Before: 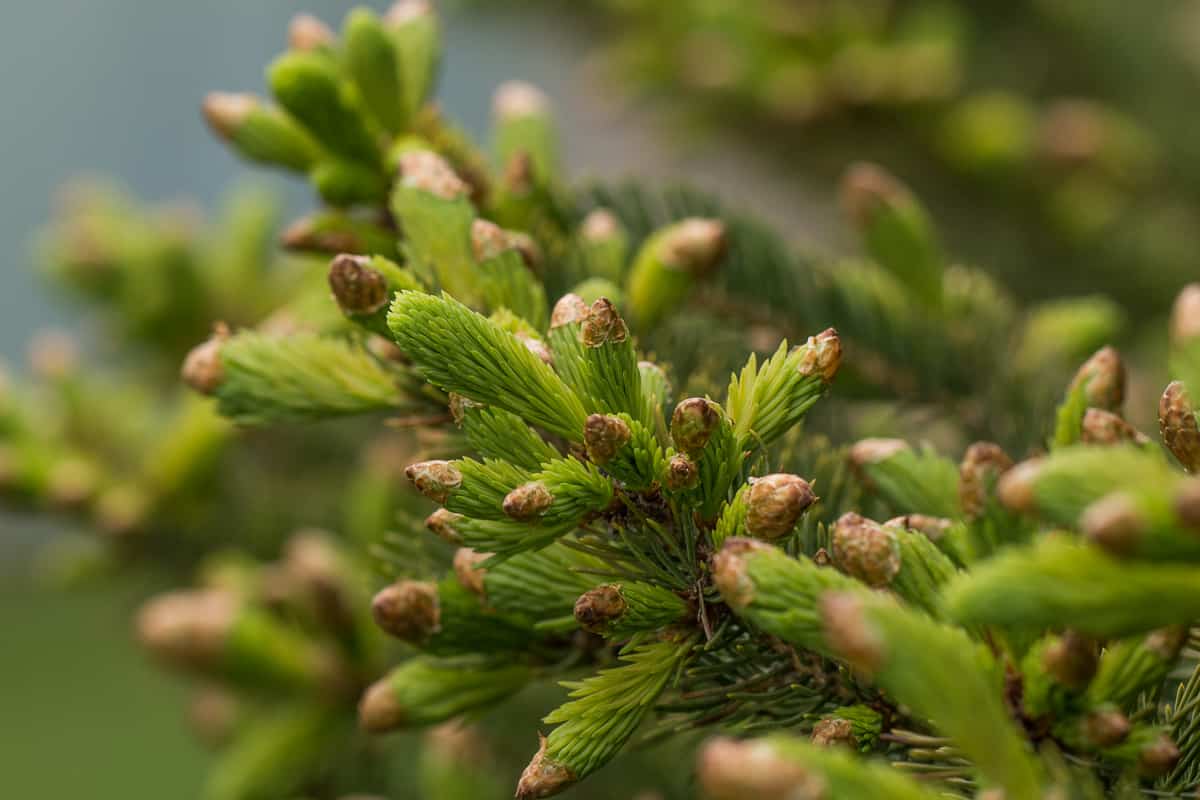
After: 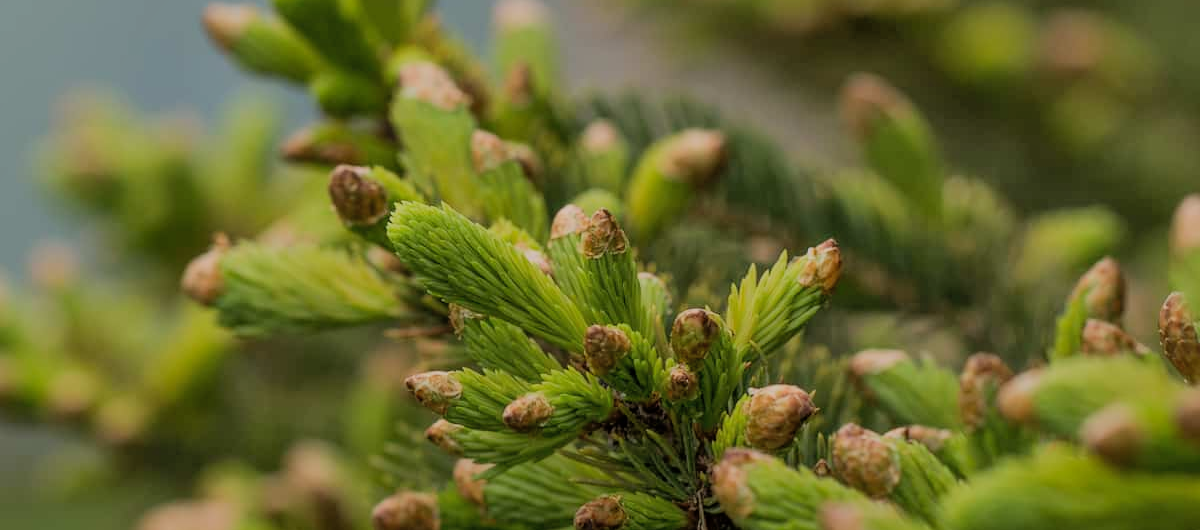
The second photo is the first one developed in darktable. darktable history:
shadows and highlights: on, module defaults
crop: top 11.159%, bottom 22.583%
filmic rgb: black relative exposure -7.65 EV, white relative exposure 4.56 EV, hardness 3.61, color science v6 (2022)
